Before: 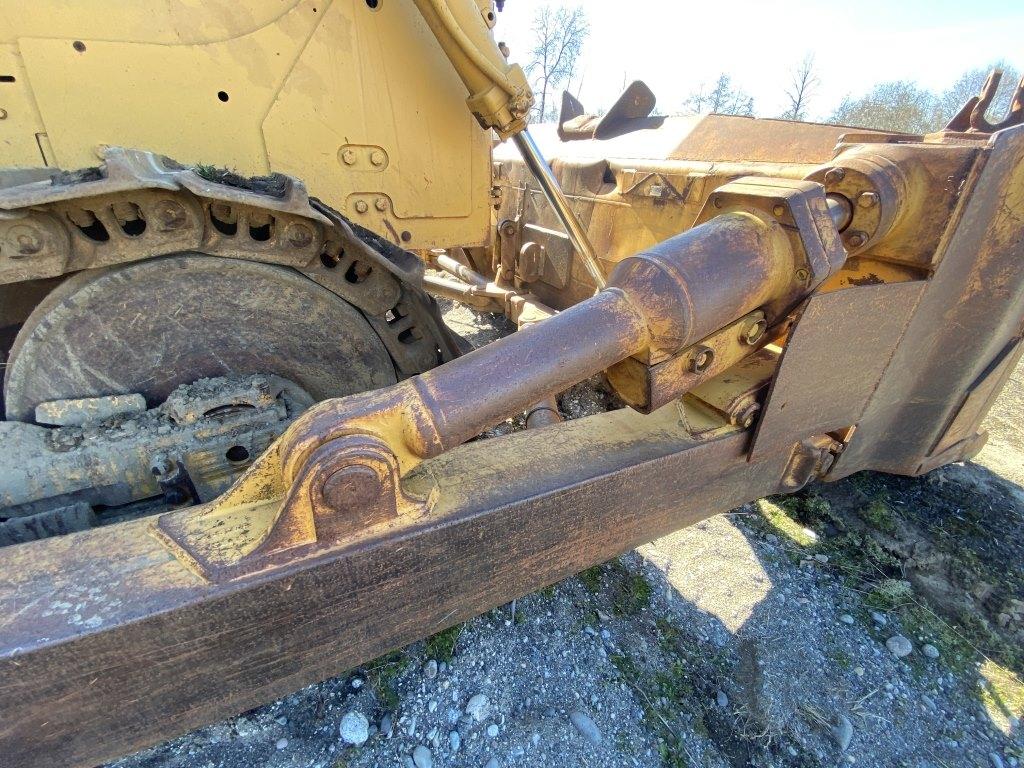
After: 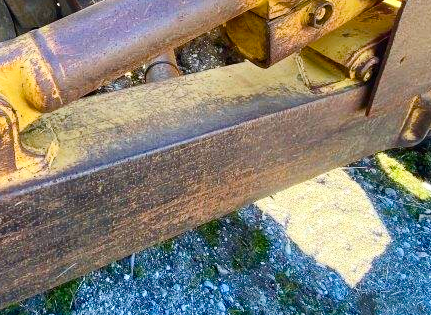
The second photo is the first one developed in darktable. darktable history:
crop: left 37.221%, top 45.169%, right 20.63%, bottom 13.777%
contrast brightness saturation: contrast 0.24, brightness 0.09
color balance rgb: perceptual saturation grading › global saturation 20%, perceptual saturation grading › highlights -25%, perceptual saturation grading › shadows 25%, global vibrance 50%
